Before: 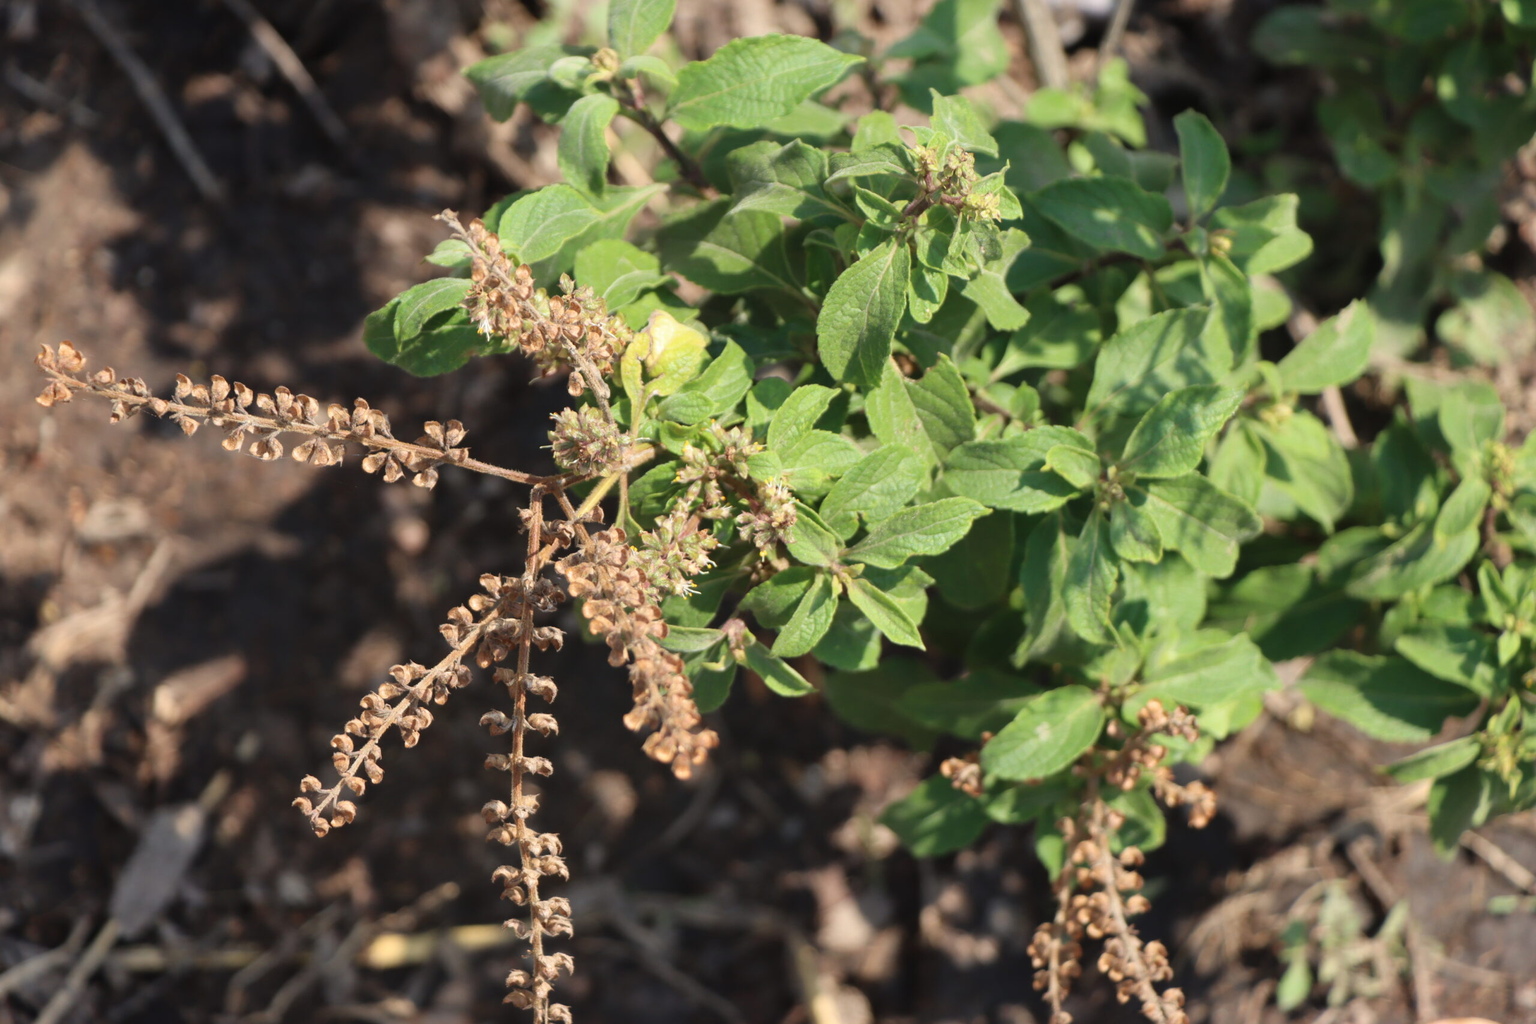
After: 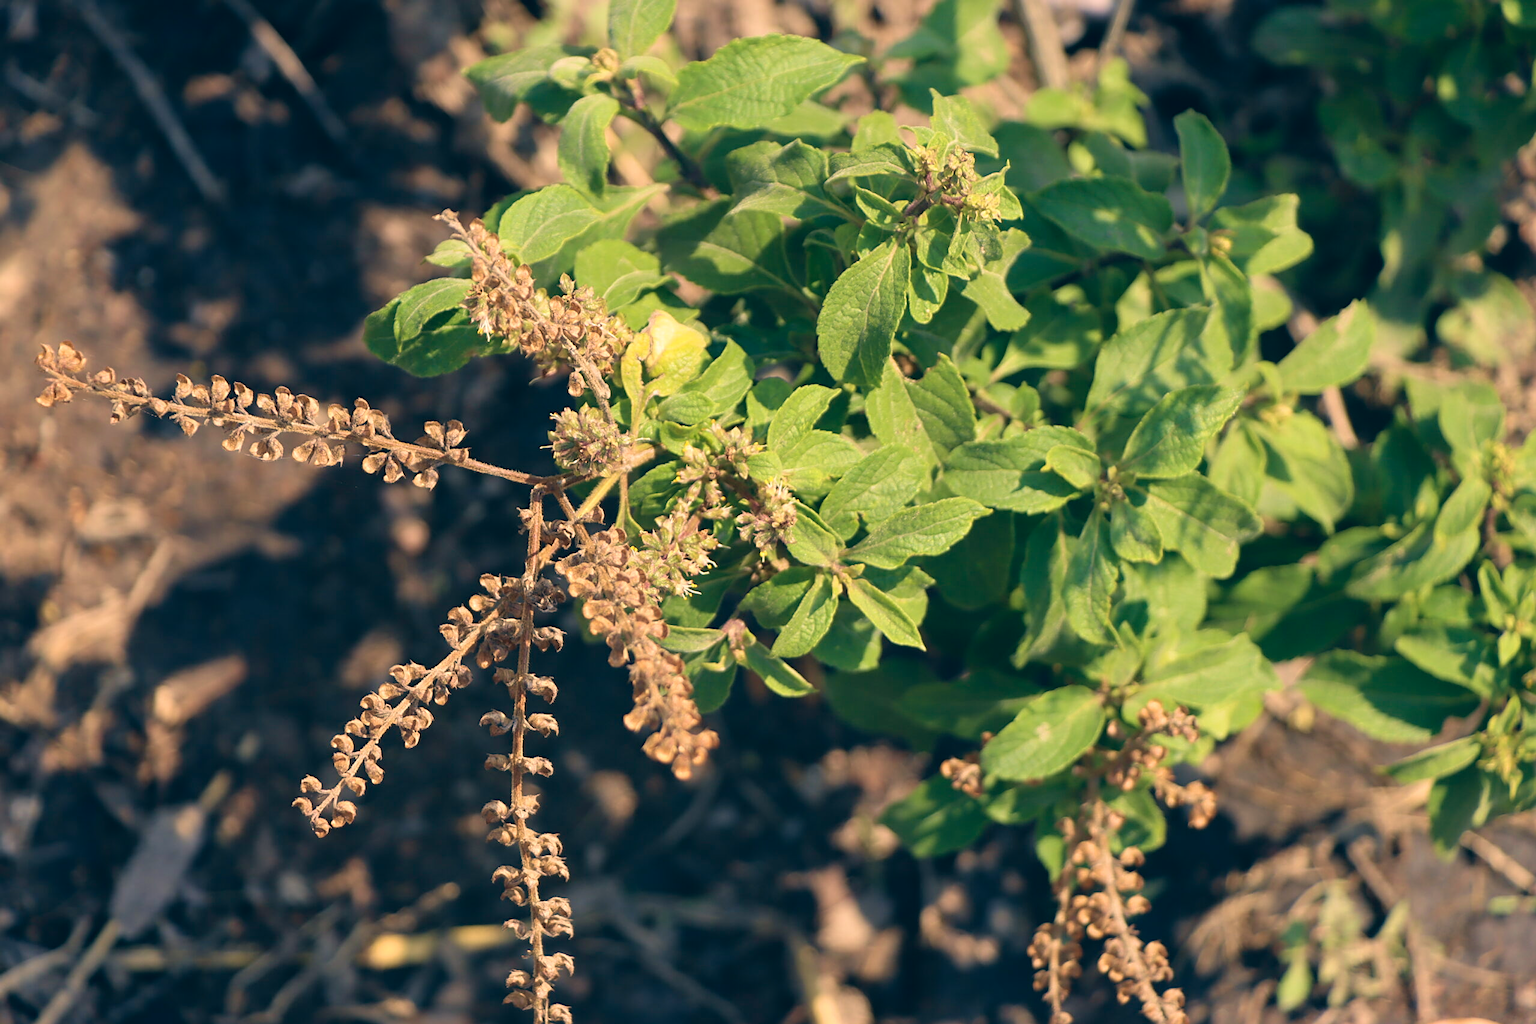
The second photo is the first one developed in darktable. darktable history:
sharpen: amount 0.565
color correction: highlights a* 10.33, highlights b* 14.55, shadows a* -10.39, shadows b* -14.89
velvia: on, module defaults
